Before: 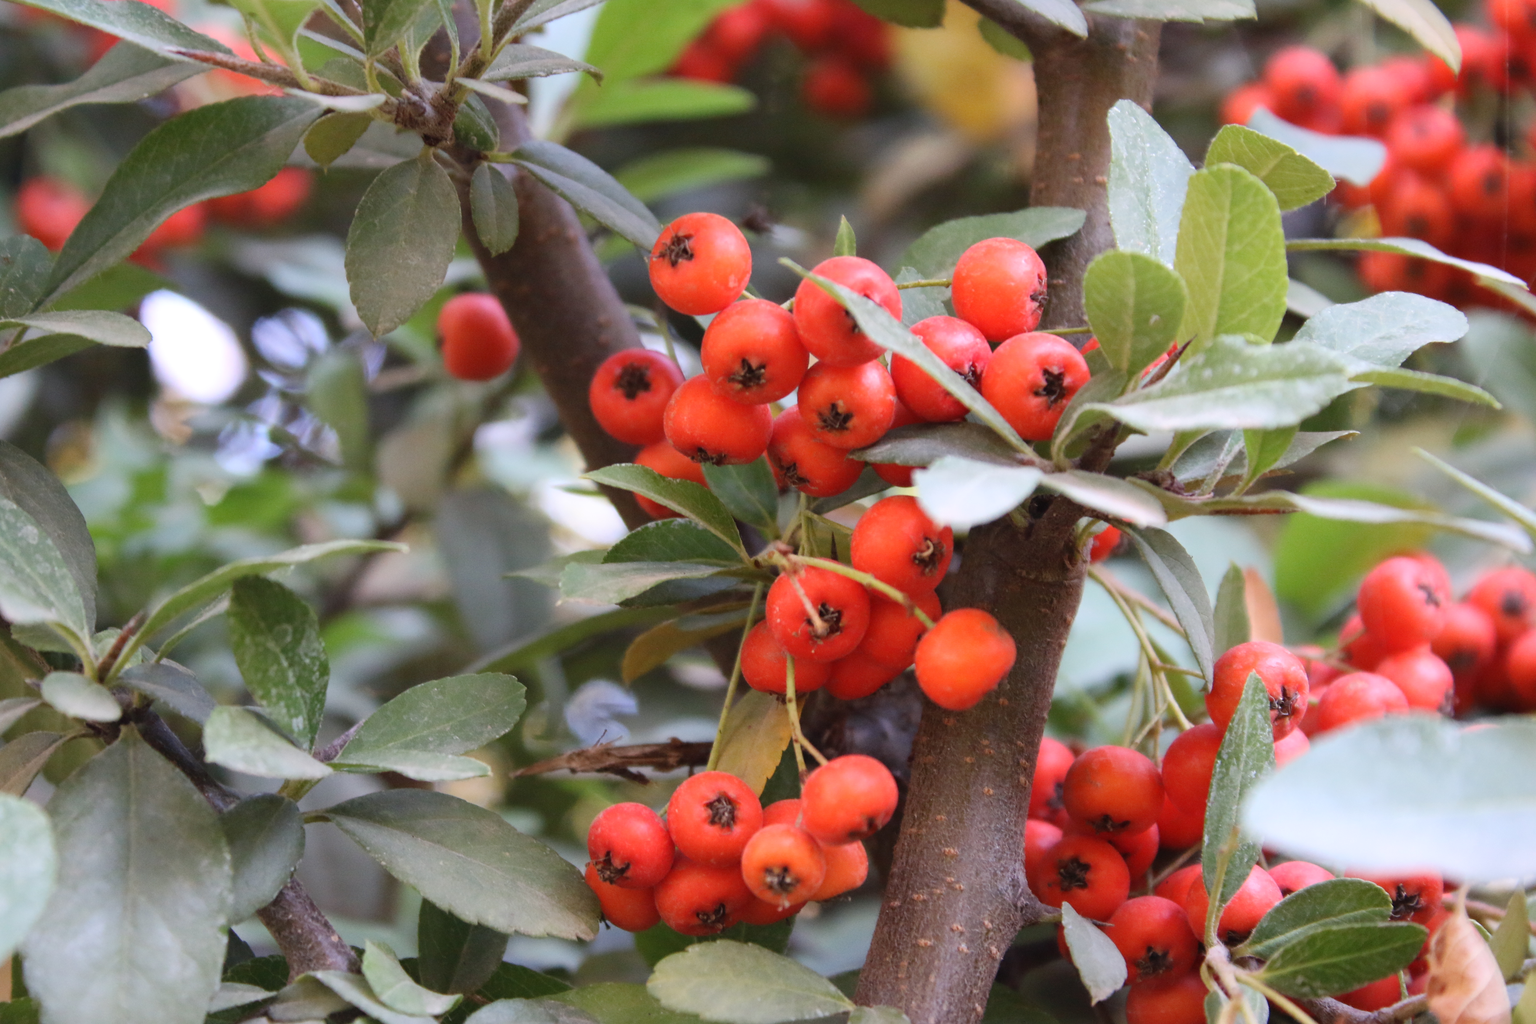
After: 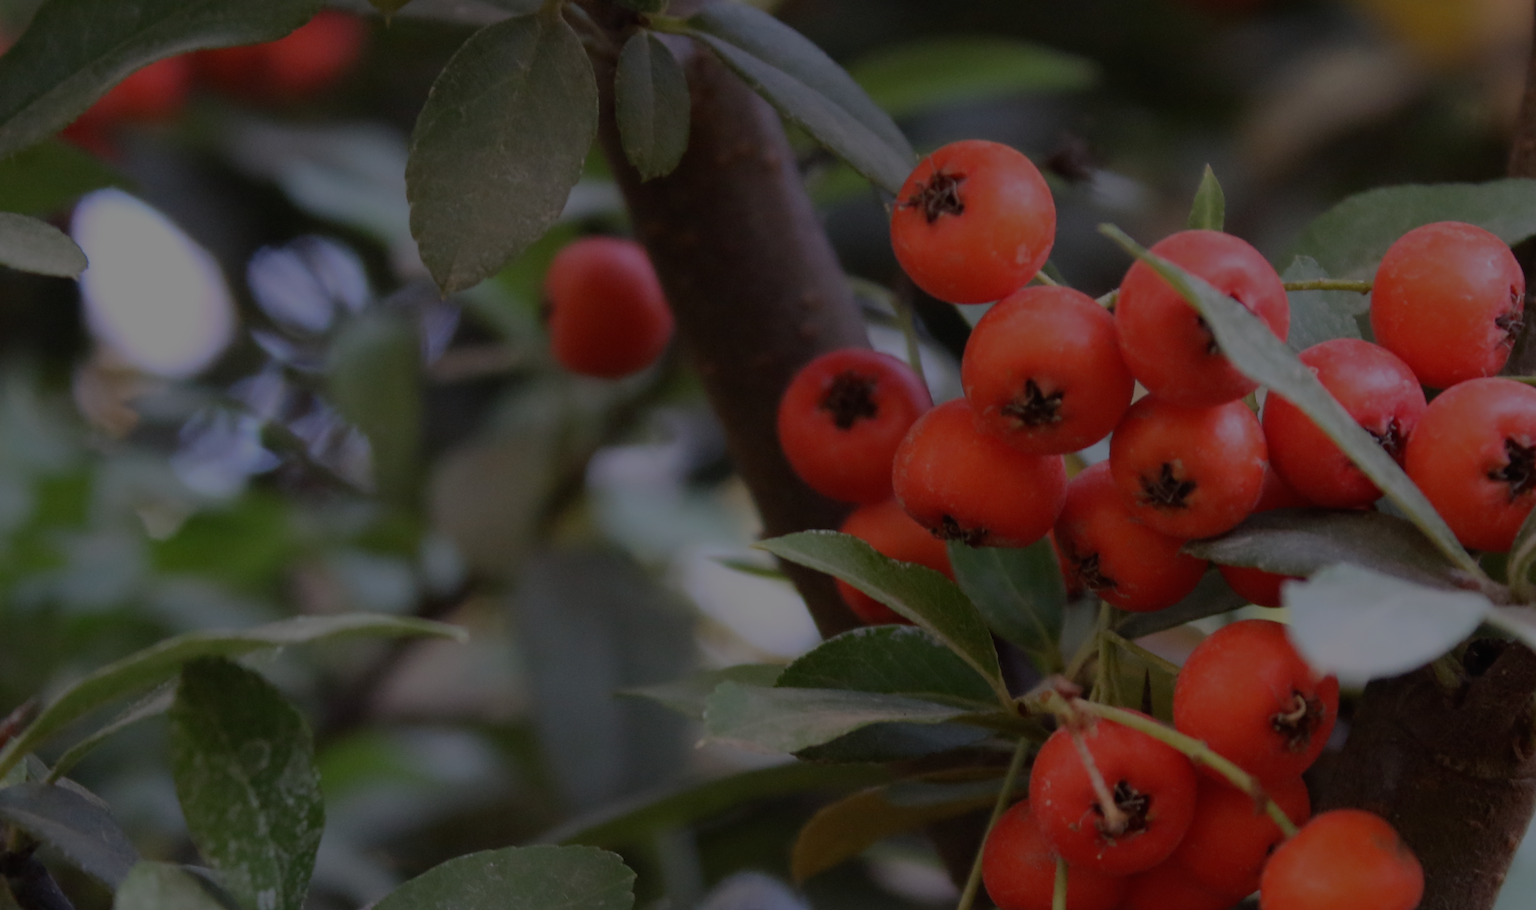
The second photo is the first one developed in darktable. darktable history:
exposure: exposure -2.002 EV, compensate highlight preservation false
crop and rotate: angle -4.99°, left 2.122%, top 6.945%, right 27.566%, bottom 30.519%
